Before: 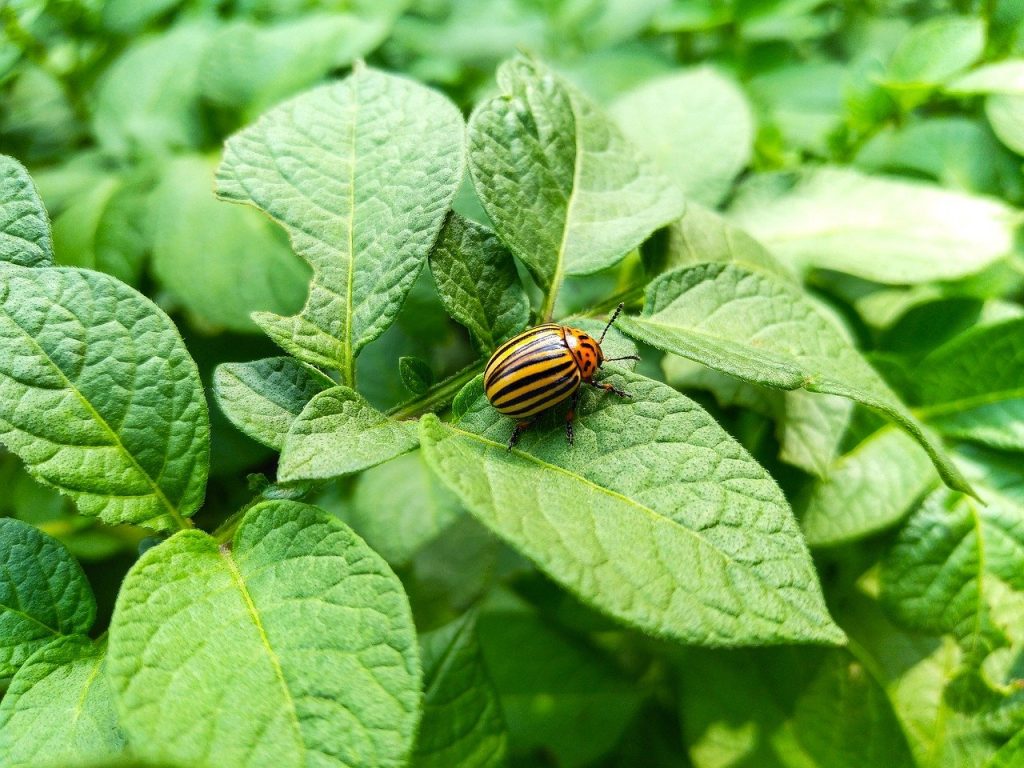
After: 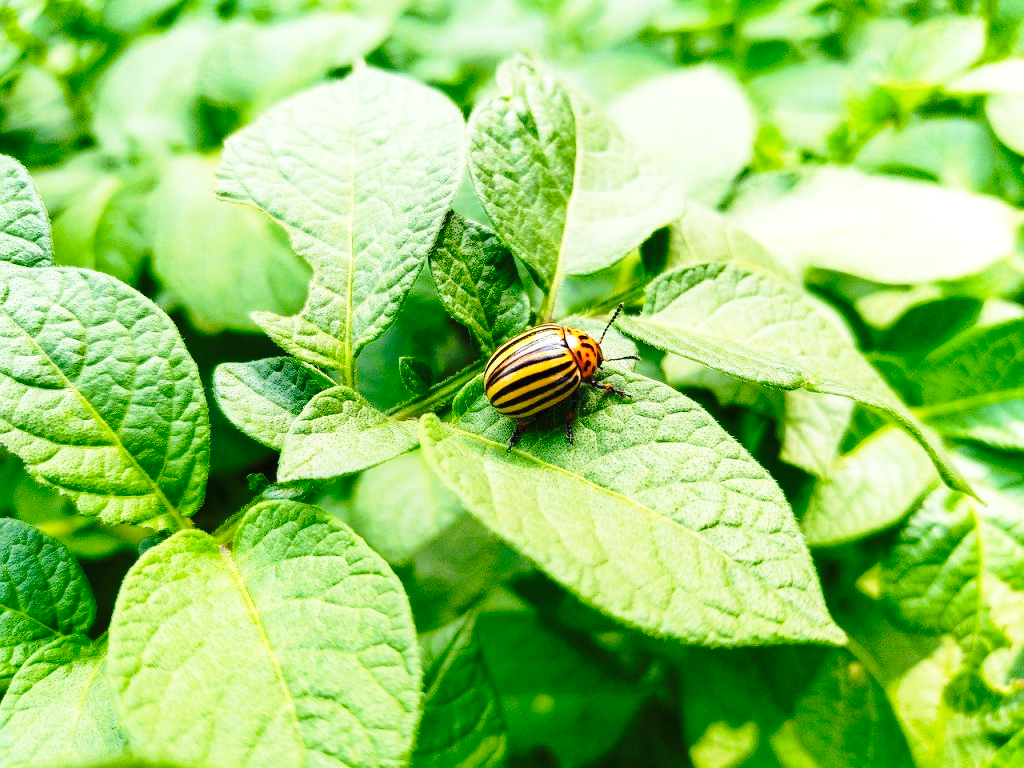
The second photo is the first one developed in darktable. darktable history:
color correction: highlights b* 0.005
base curve: curves: ch0 [(0, 0) (0.036, 0.037) (0.121, 0.228) (0.46, 0.76) (0.859, 0.983) (1, 1)], preserve colors none
